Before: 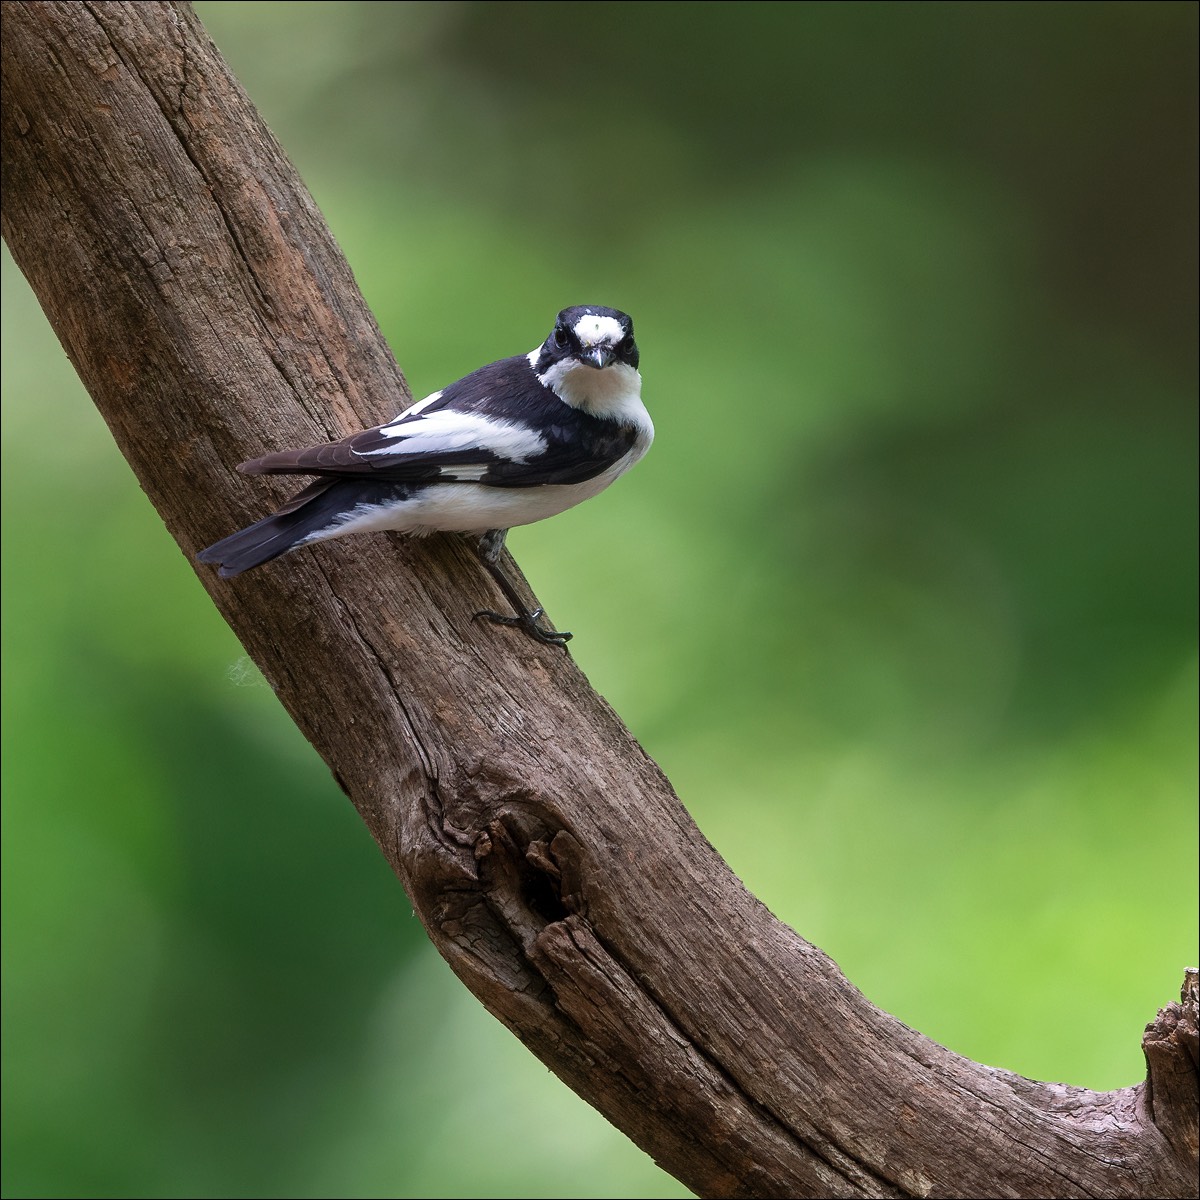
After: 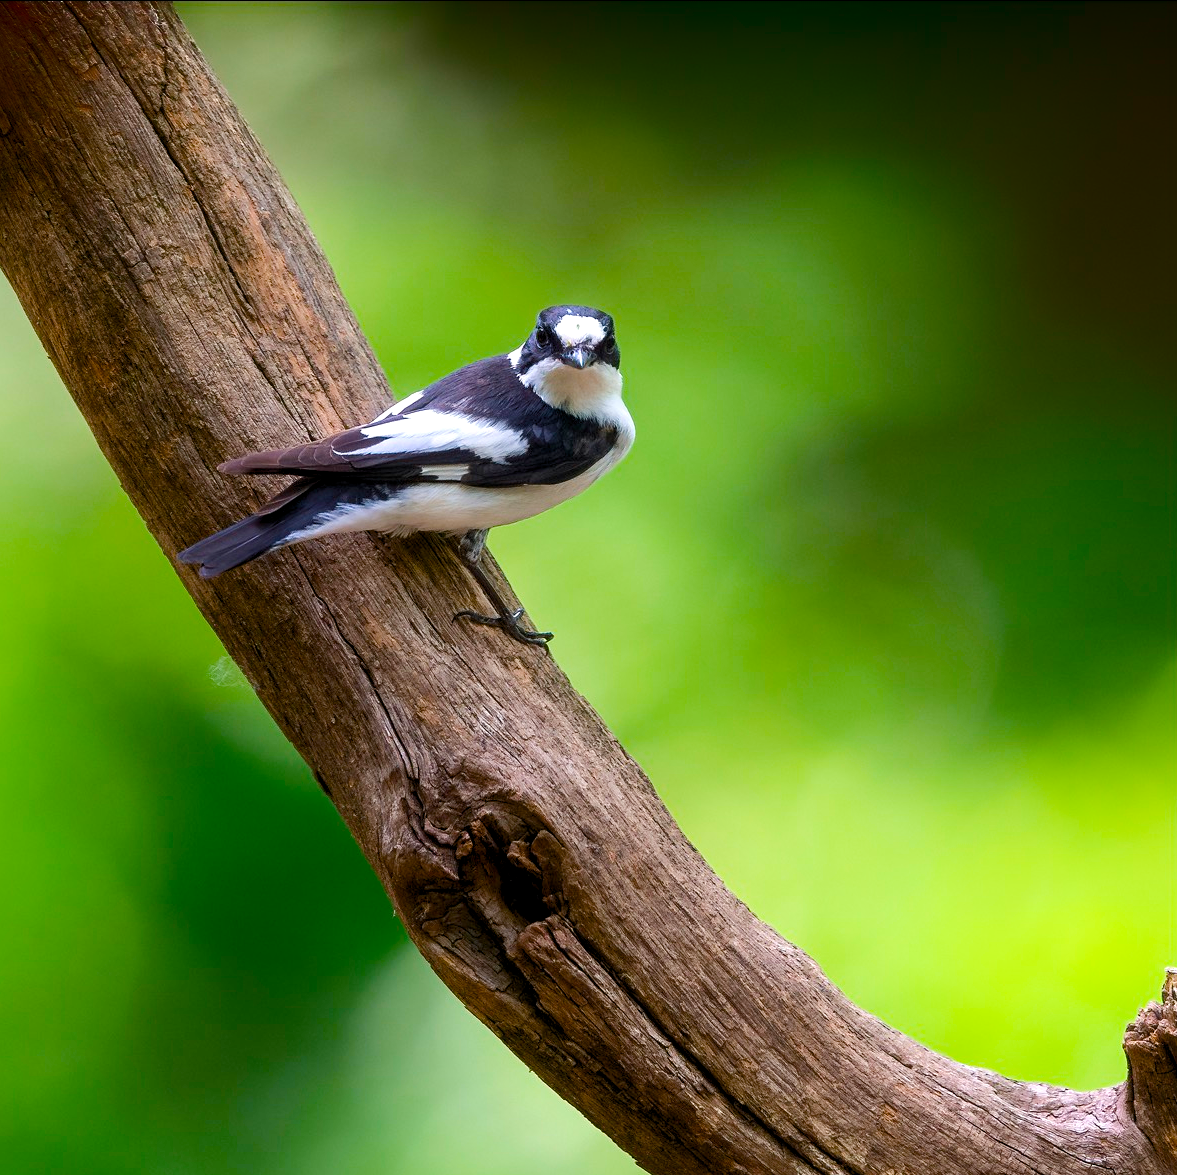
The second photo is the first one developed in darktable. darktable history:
crop: left 1.627%, right 0.273%, bottom 2.067%
levels: levels [0.026, 0.507, 0.987]
shadows and highlights: shadows -89.11, highlights 90.74, soften with gaussian
color balance rgb: linear chroma grading › shadows -9.326%, linear chroma grading › global chroma 19.877%, perceptual saturation grading › global saturation 36.788%, perceptual saturation grading › shadows 35.085%, perceptual brilliance grading › highlights 6.064%, perceptual brilliance grading › mid-tones 17.003%, perceptual brilliance grading › shadows -5.559%
